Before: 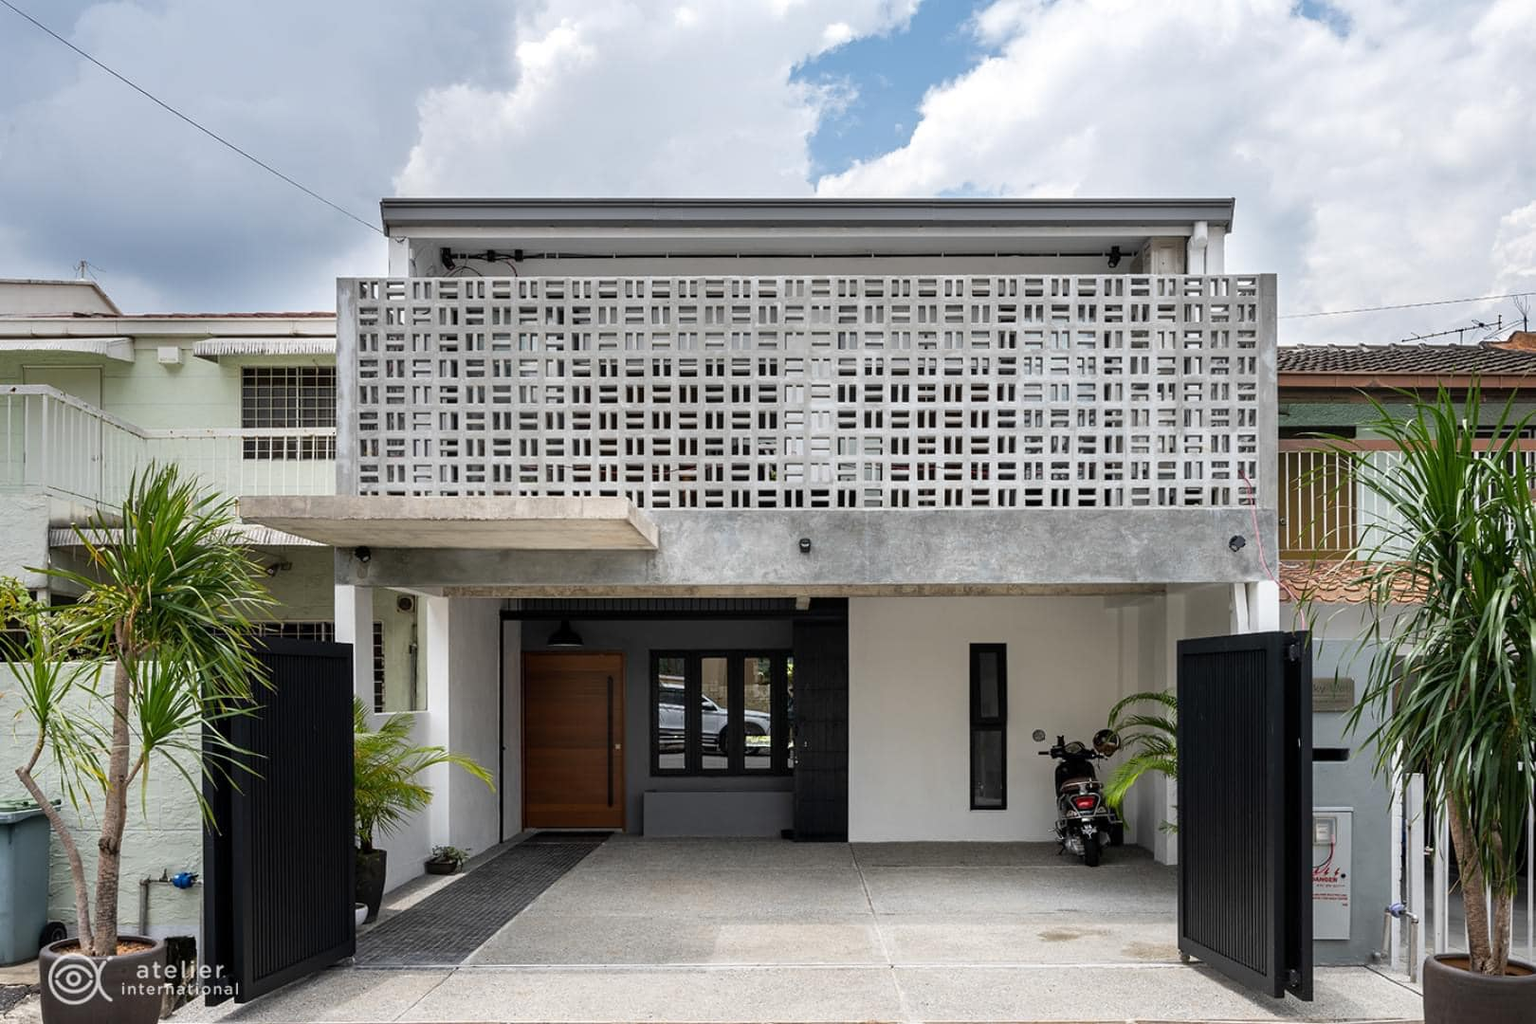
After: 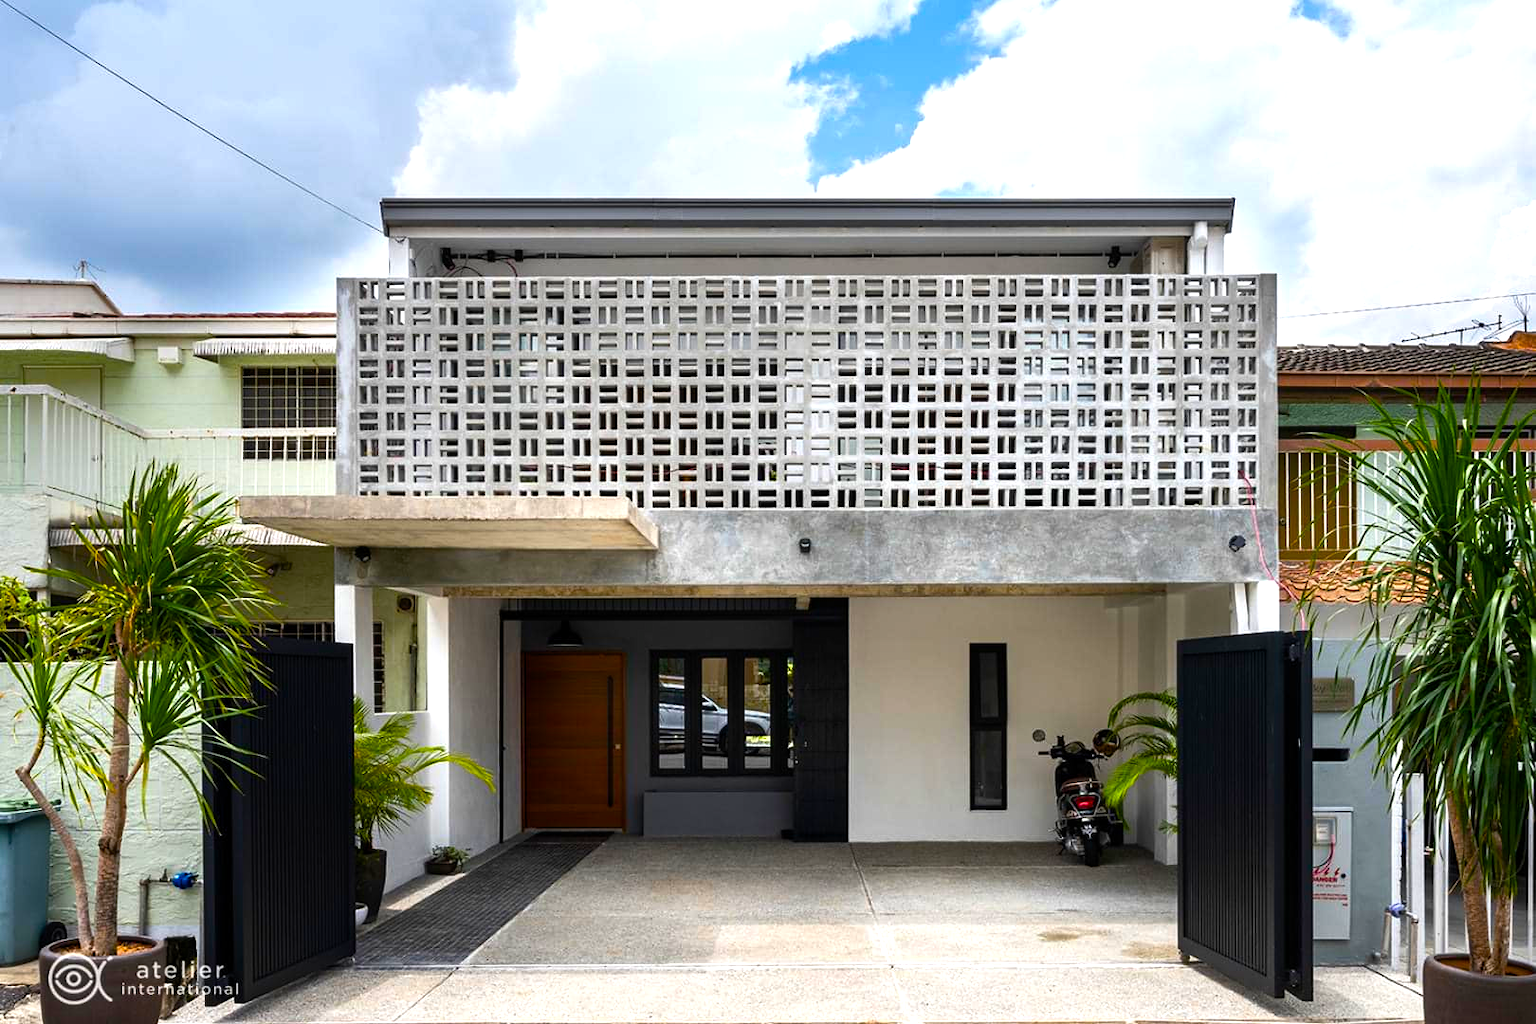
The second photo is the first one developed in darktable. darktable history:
contrast brightness saturation: saturation 0.13
color balance rgb: linear chroma grading › global chroma 9%, perceptual saturation grading › global saturation 36%, perceptual saturation grading › shadows 35%, perceptual brilliance grading › global brilliance 15%, perceptual brilliance grading › shadows -35%, global vibrance 15%
